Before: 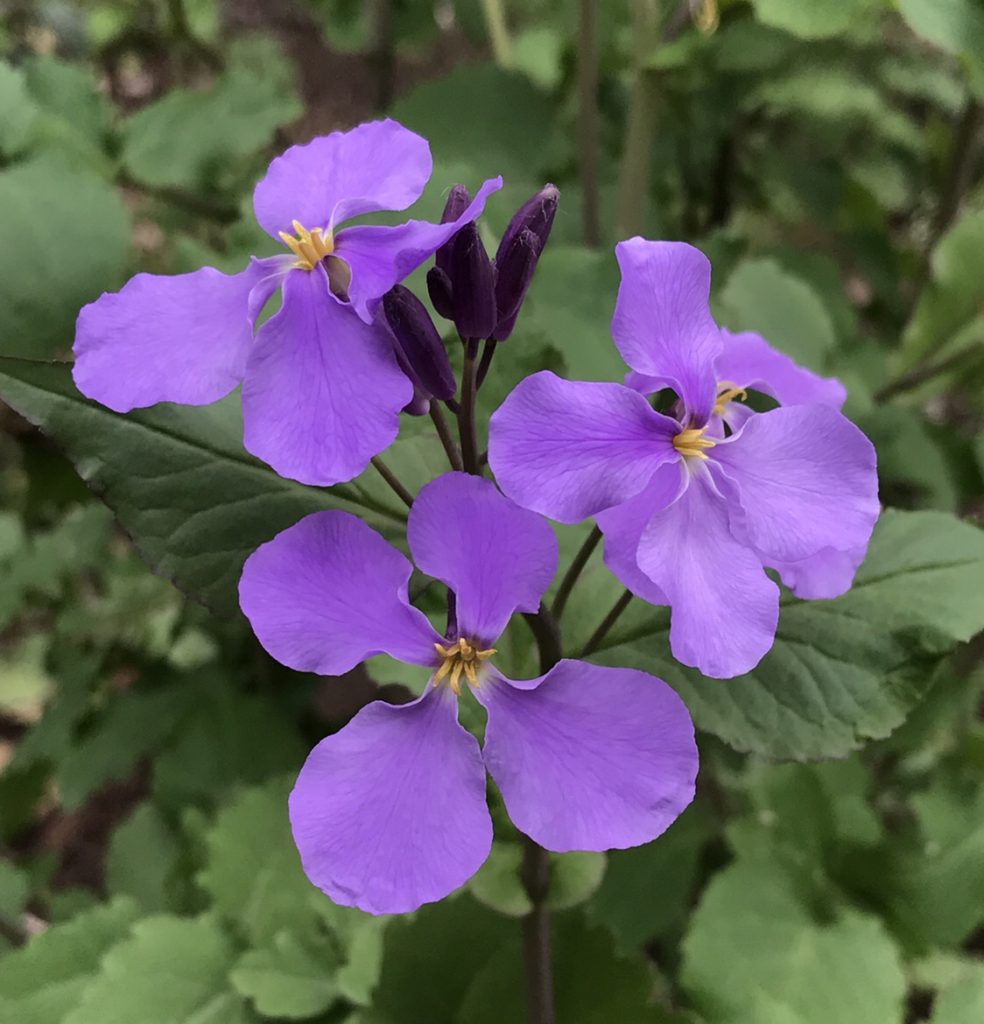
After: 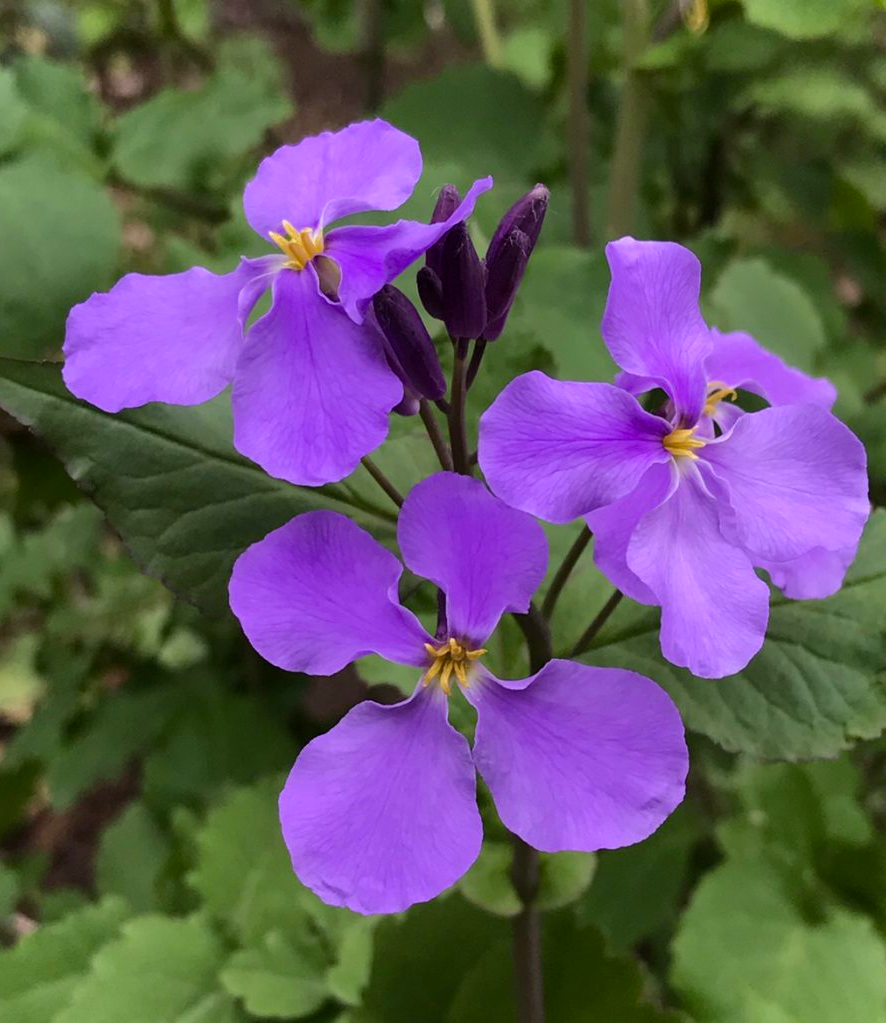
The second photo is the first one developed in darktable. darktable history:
color balance rgb: perceptual saturation grading › global saturation 20%, global vibrance 20%
crop and rotate: left 1.088%, right 8.807%
